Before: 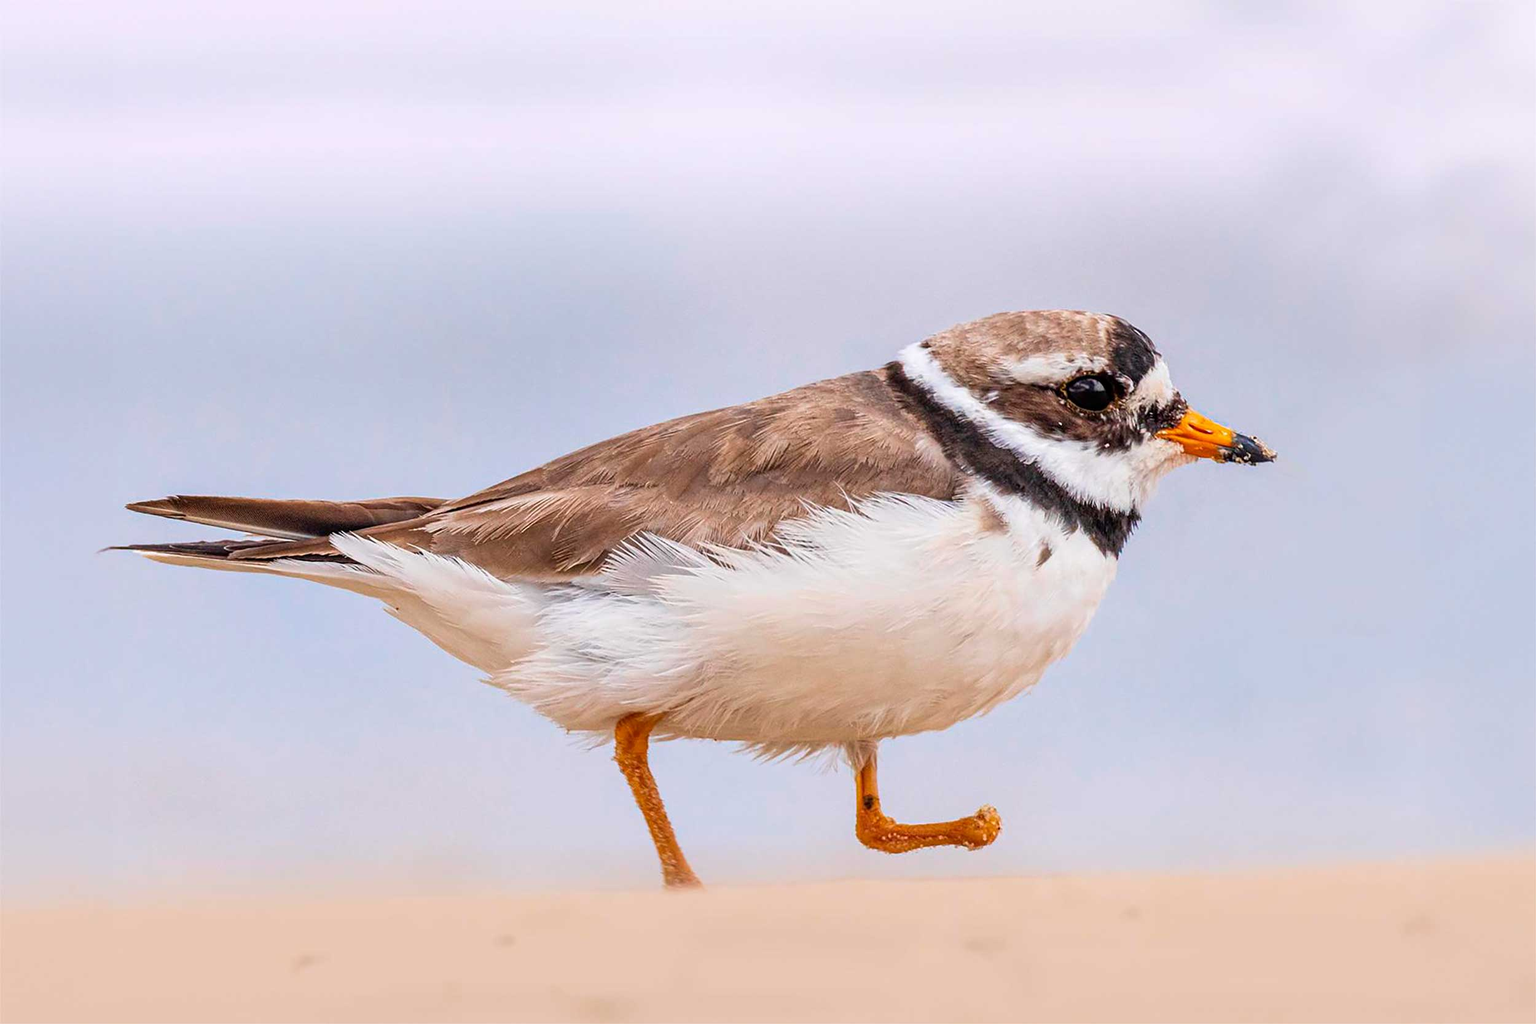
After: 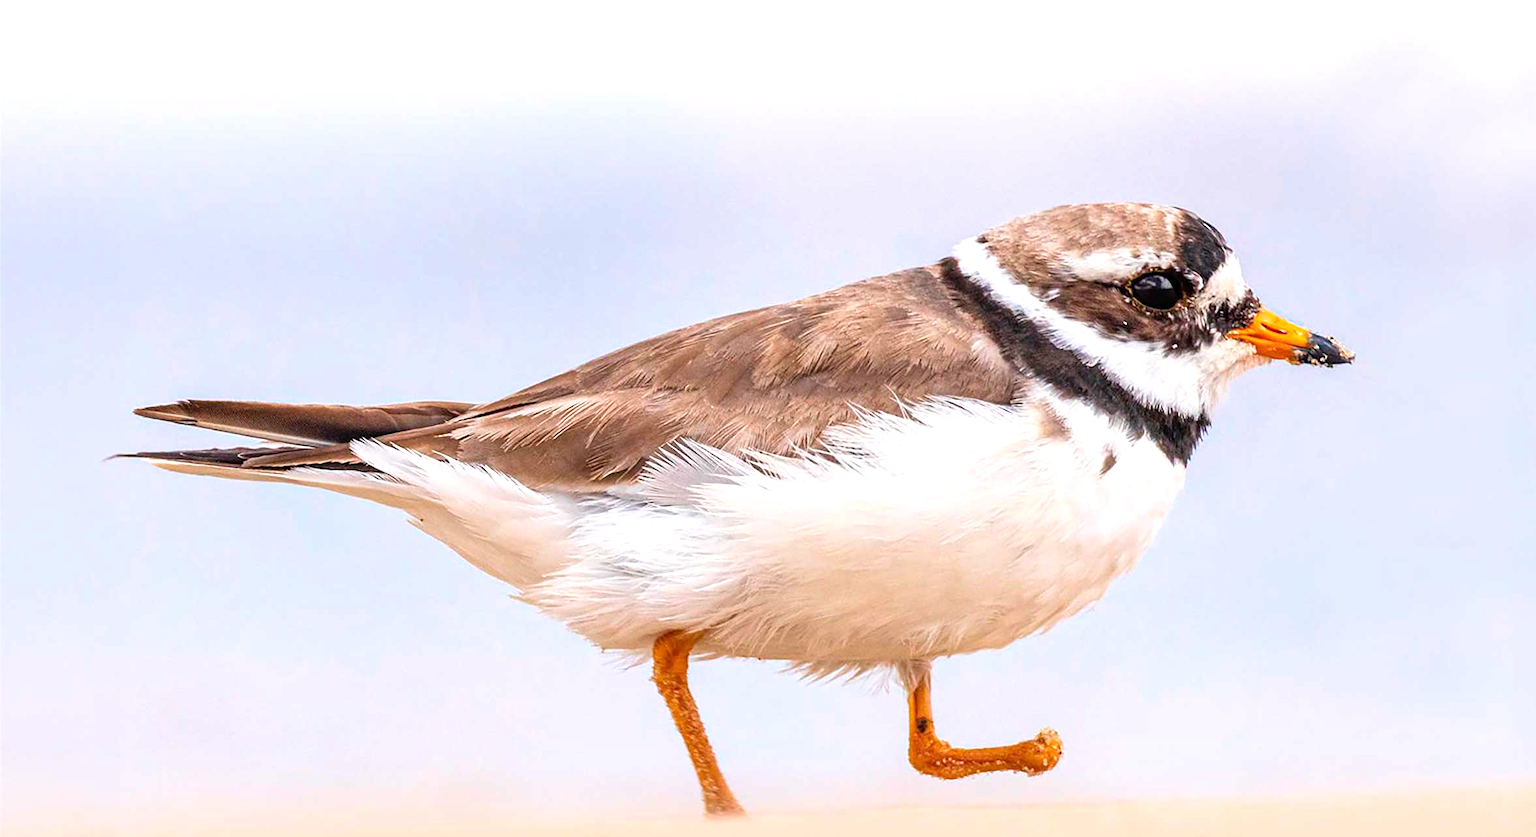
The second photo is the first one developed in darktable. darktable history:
crop and rotate: angle 0.03°, top 11.643%, right 5.651%, bottom 11.189%
exposure: black level correction 0, exposure 0.5 EV, compensate highlight preservation false
